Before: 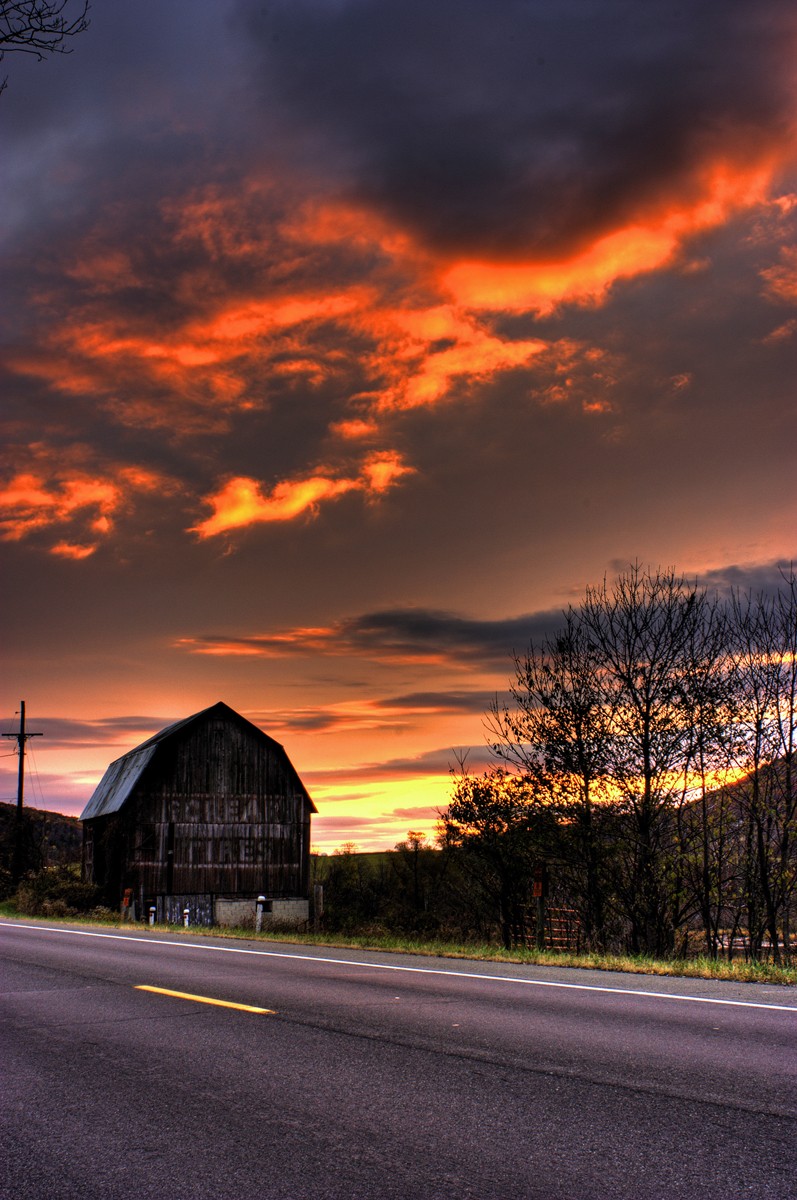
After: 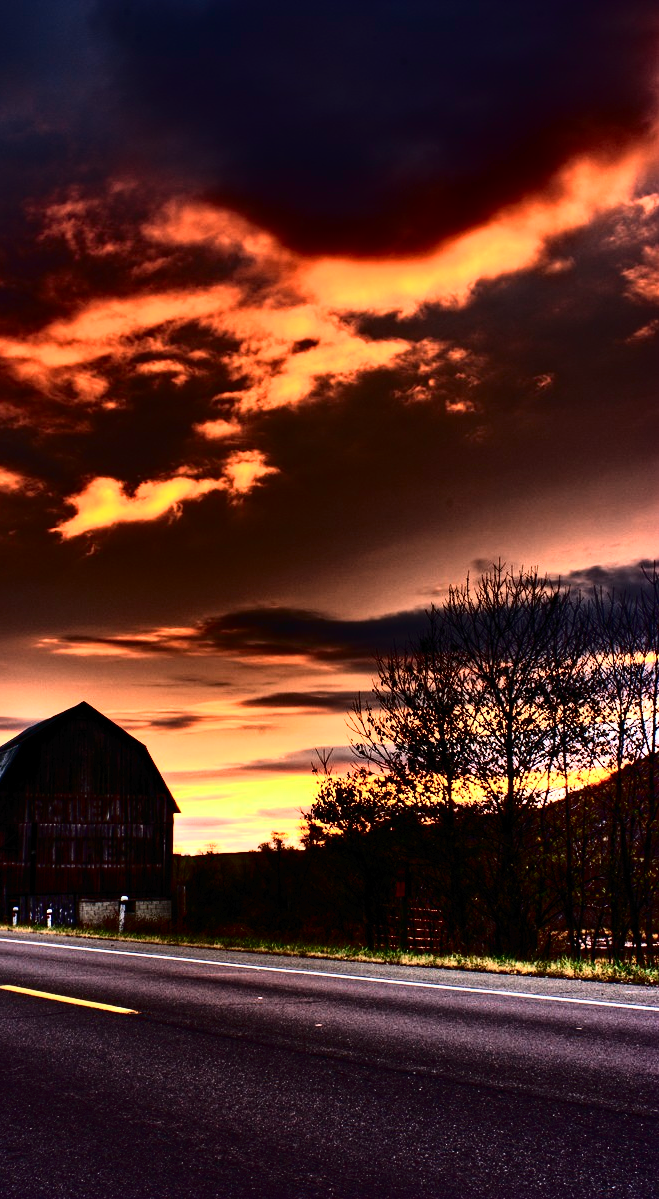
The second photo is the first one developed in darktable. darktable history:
tone curve: curves: ch0 [(0, 0) (0.003, 0.01) (0.011, 0.01) (0.025, 0.011) (0.044, 0.014) (0.069, 0.018) (0.1, 0.022) (0.136, 0.026) (0.177, 0.035) (0.224, 0.051) (0.277, 0.085) (0.335, 0.158) (0.399, 0.299) (0.468, 0.457) (0.543, 0.634) (0.623, 0.801) (0.709, 0.904) (0.801, 0.963) (0.898, 0.986) (1, 1)], color space Lab, independent channels, preserve colors none
crop: left 17.271%, bottom 0.024%
